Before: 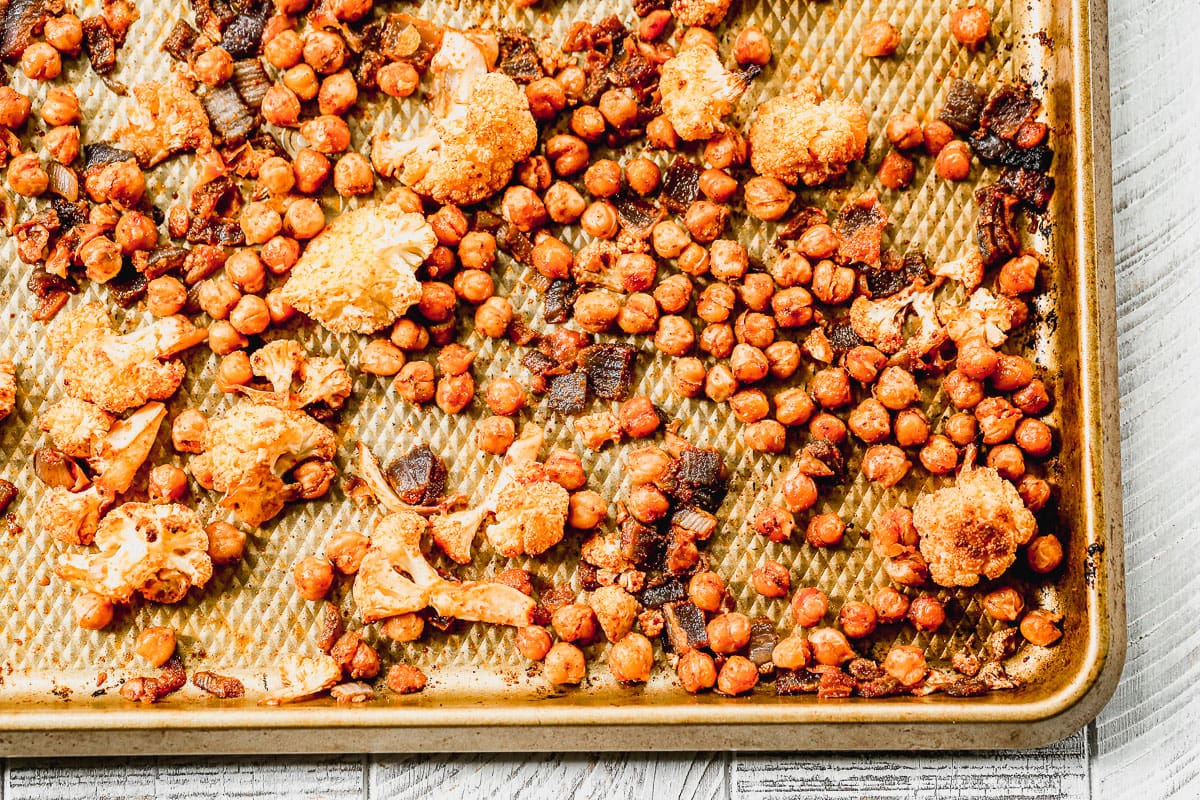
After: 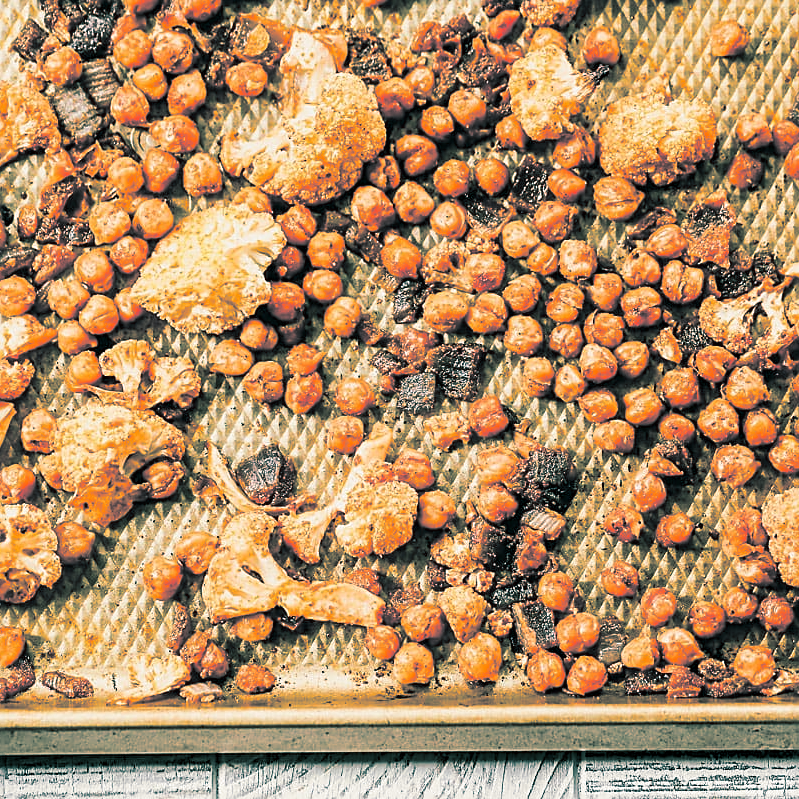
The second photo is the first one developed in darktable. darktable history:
contrast brightness saturation: contrast 0.05
crop and rotate: left 12.648%, right 20.685%
split-toning: shadows › hue 186.43°, highlights › hue 49.29°, compress 30.29%
sharpen: on, module defaults
